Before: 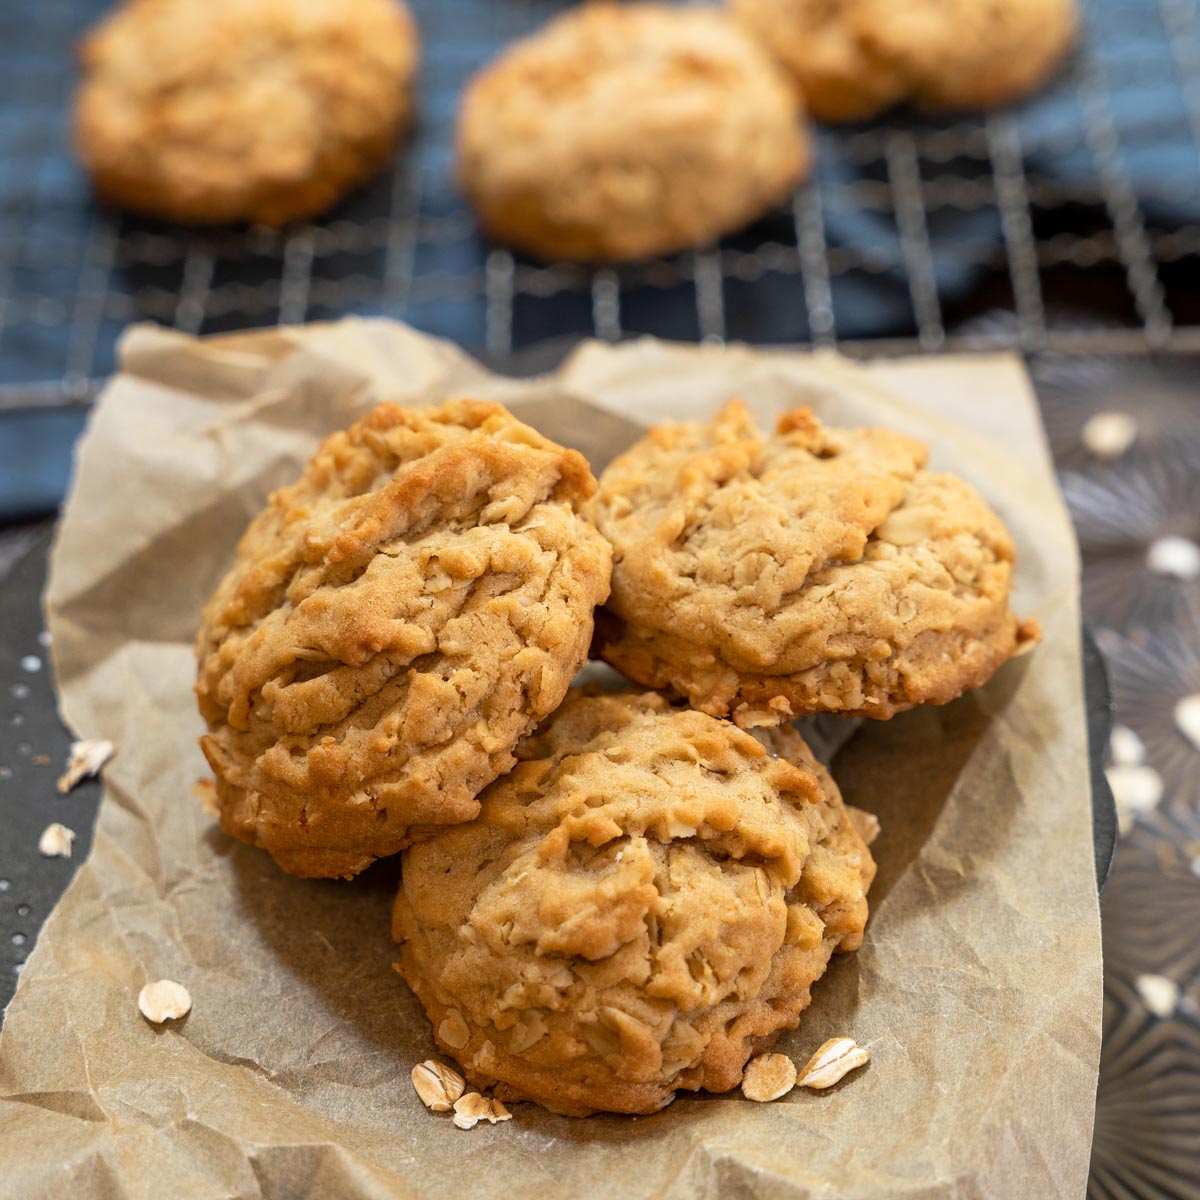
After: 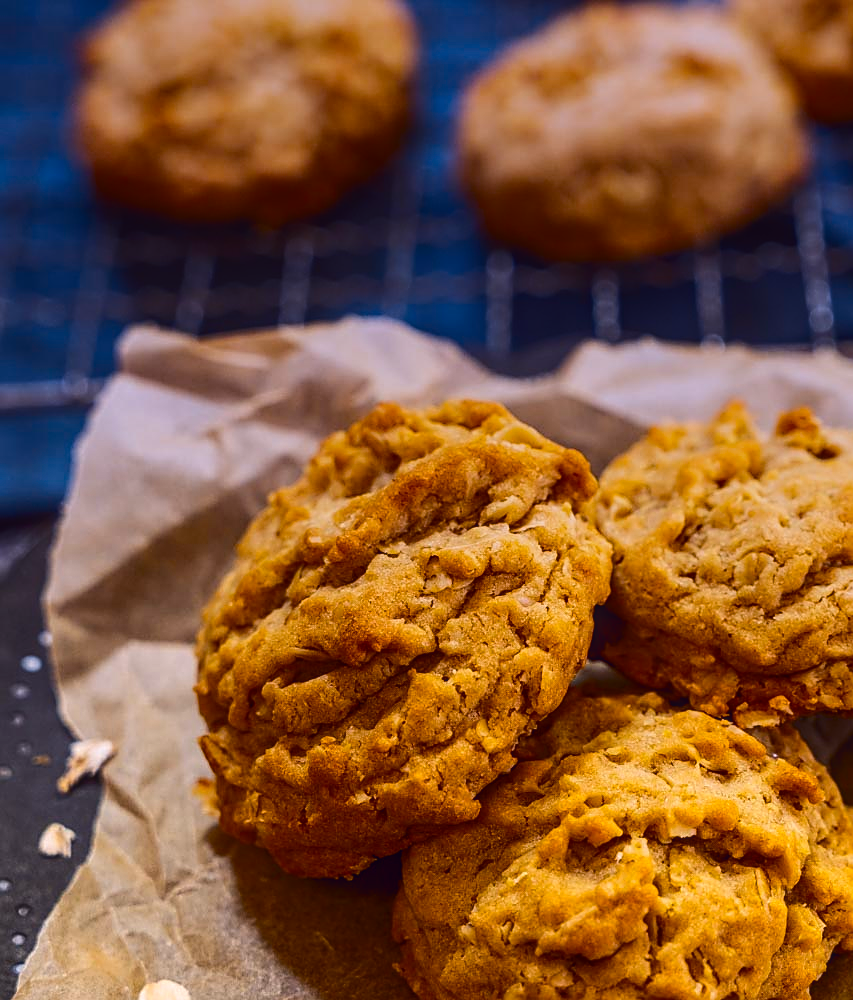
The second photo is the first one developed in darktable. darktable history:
graduated density: hue 238.83°, saturation 50%
crop: right 28.885%, bottom 16.626%
exposure: compensate highlight preservation false
fill light: exposure -2 EV, width 8.6
tone curve: curves: ch0 [(0, 0.142) (0.384, 0.314) (0.752, 0.711) (0.991, 0.95)]; ch1 [(0.006, 0.129) (0.346, 0.384) (1, 1)]; ch2 [(0.003, 0.057) (0.261, 0.248) (1, 1)], color space Lab, independent channels
color balance rgb: linear chroma grading › global chroma 15%, perceptual saturation grading › global saturation 30%
local contrast: detail 130%
sharpen: on, module defaults
